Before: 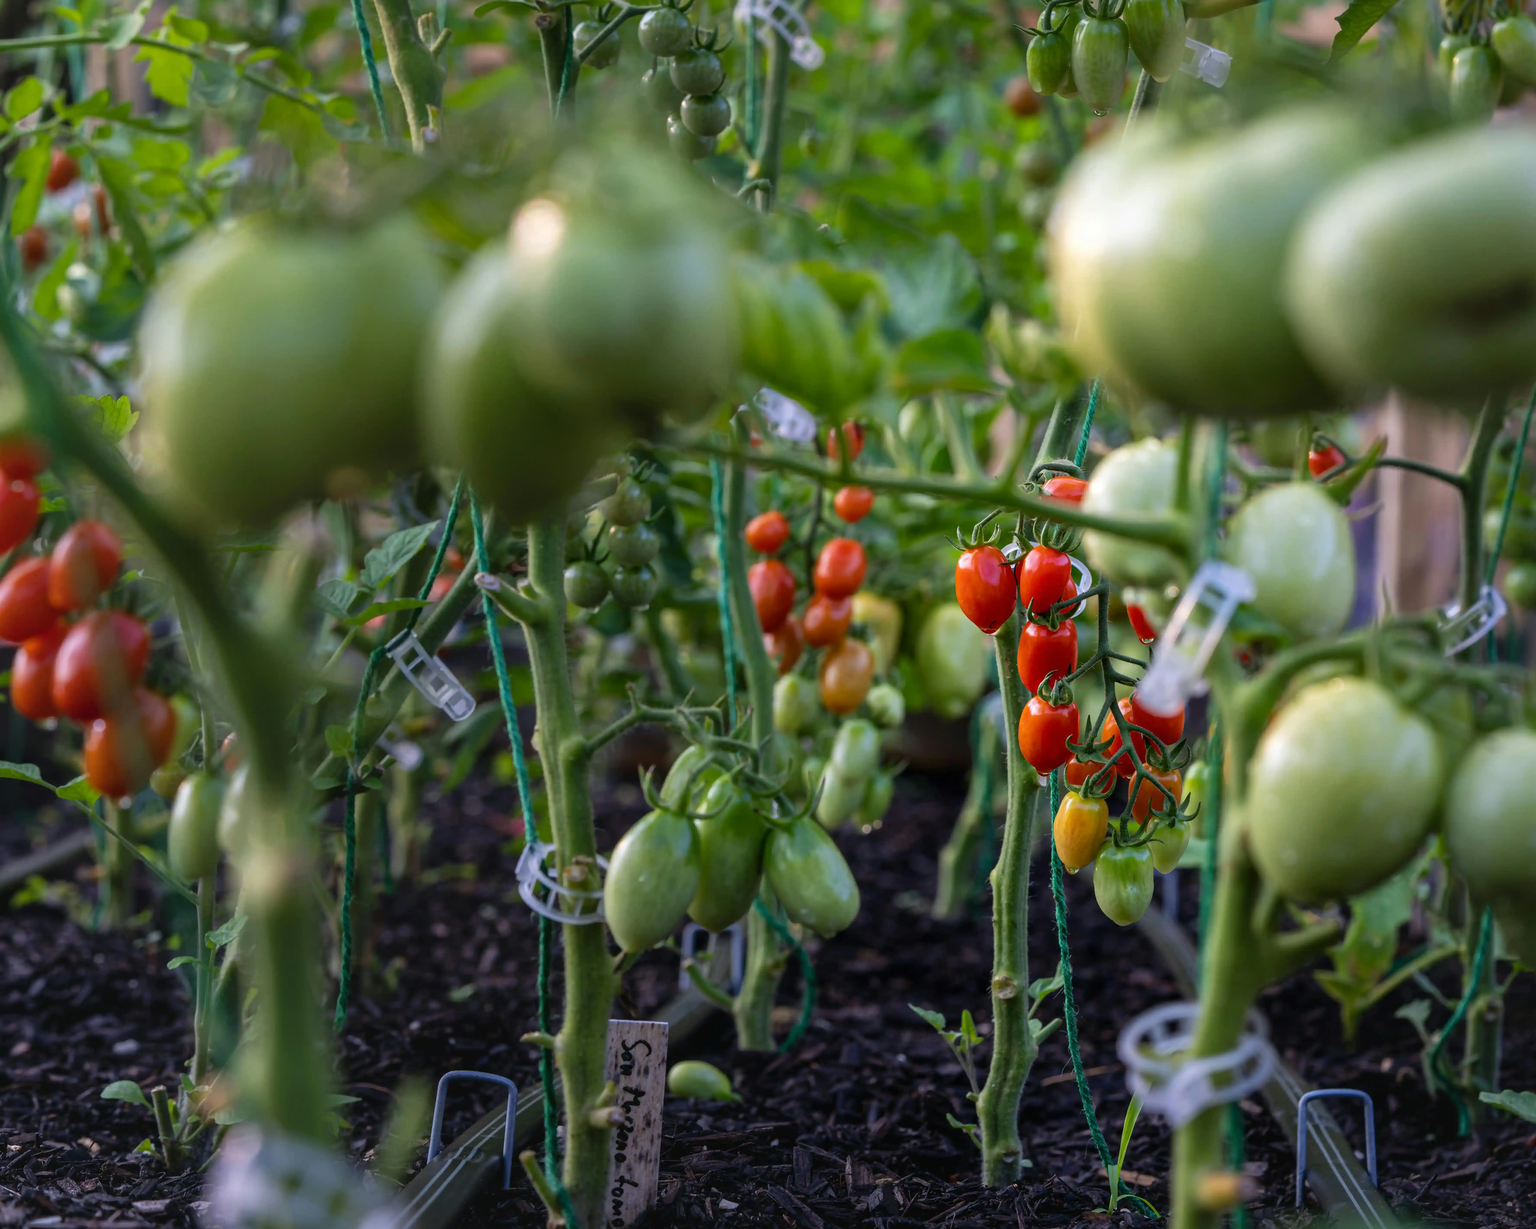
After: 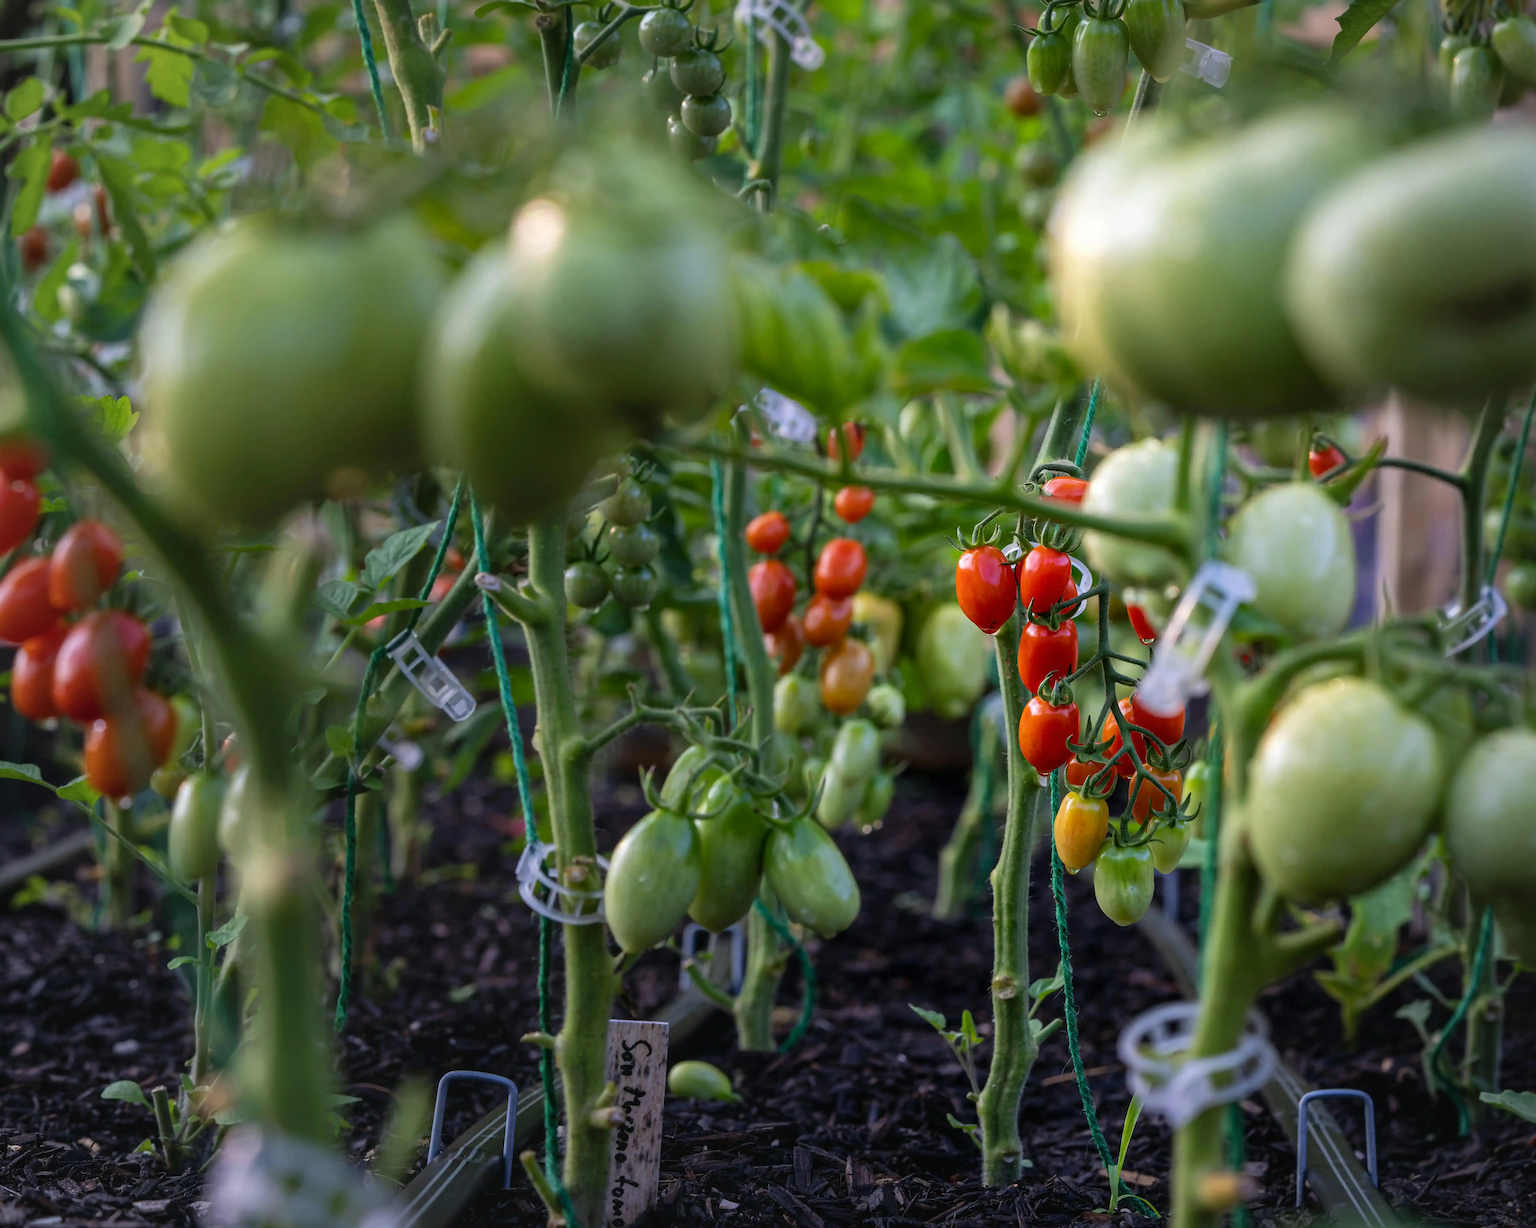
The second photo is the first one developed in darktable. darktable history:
vignetting: fall-off radius 81.48%, brightness -0.403, saturation -0.29
